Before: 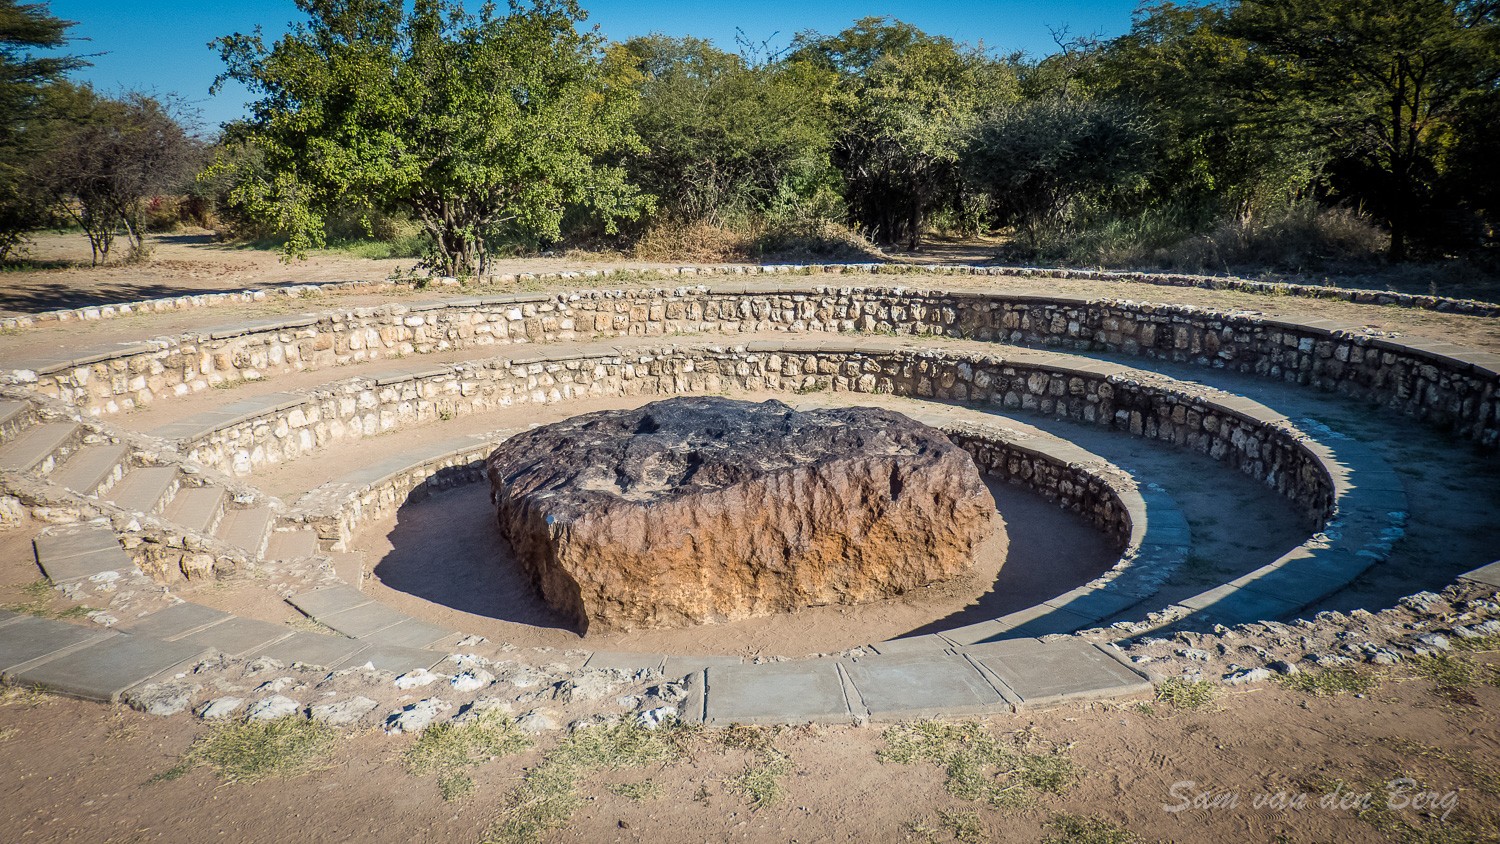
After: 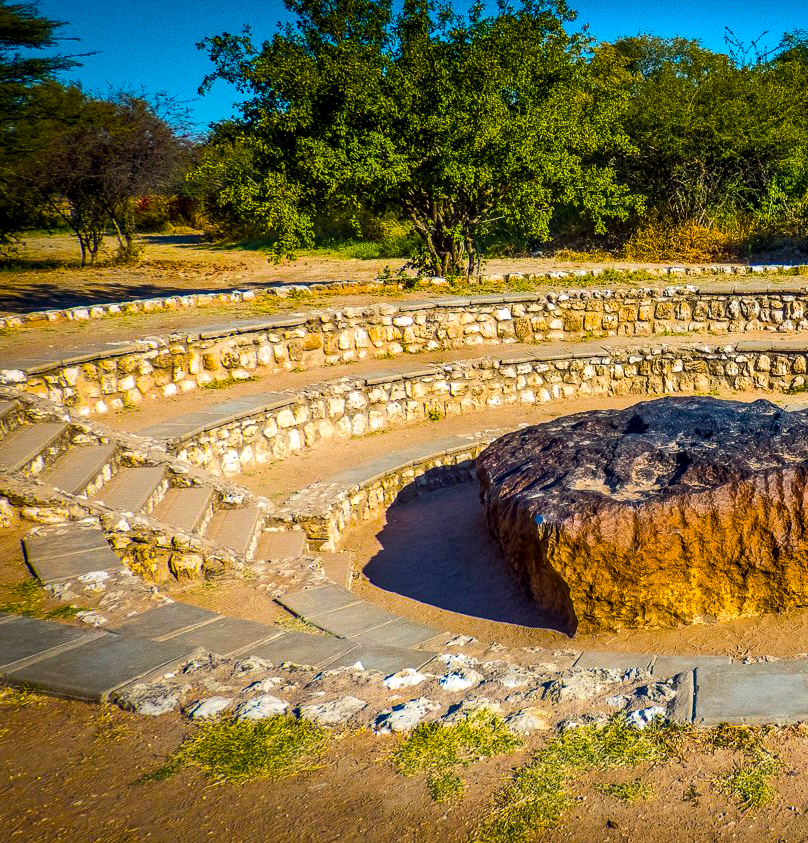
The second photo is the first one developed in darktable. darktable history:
color balance rgb: highlights gain › chroma 0.159%, highlights gain › hue 332.38°, linear chroma grading › global chroma 24.492%, perceptual saturation grading › global saturation 65.928%, perceptual saturation grading › highlights 50.378%, perceptual saturation grading › shadows 29.293%, perceptual brilliance grading › highlights 4.242%, perceptual brilliance grading › mid-tones -17.401%, perceptual brilliance grading › shadows -41.415%
local contrast: on, module defaults
crop: left 0.748%, right 45.379%, bottom 0.082%
